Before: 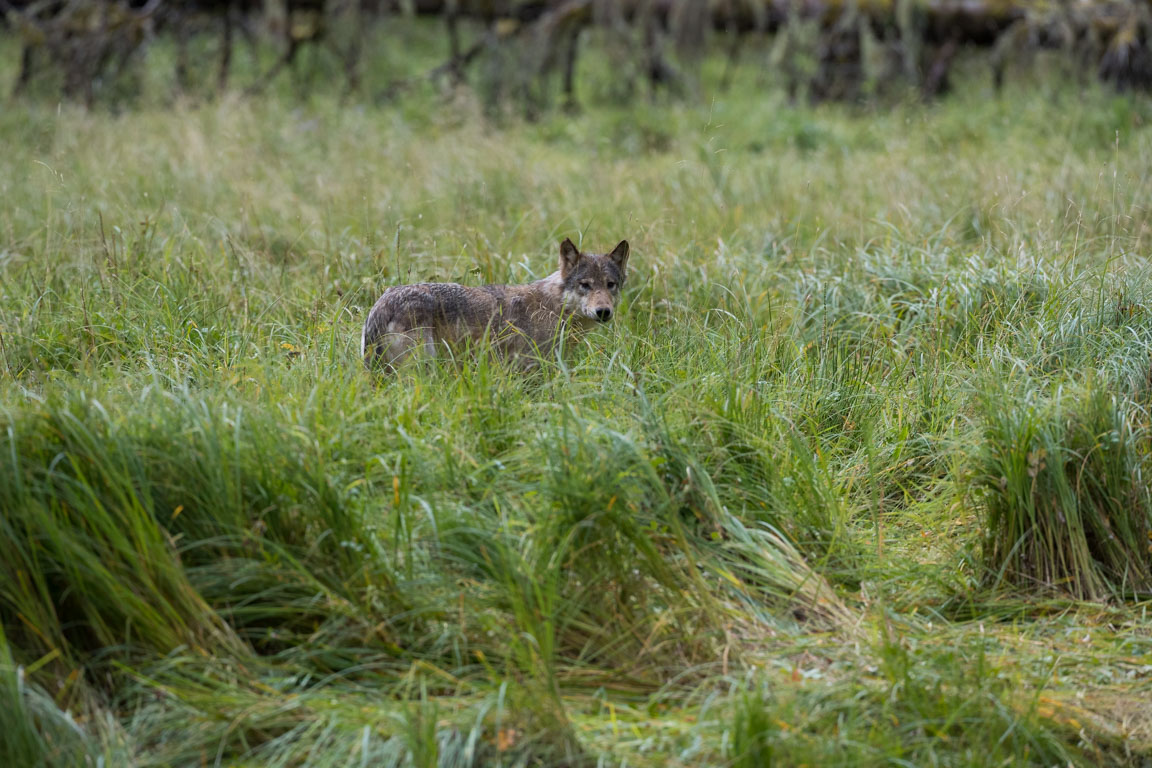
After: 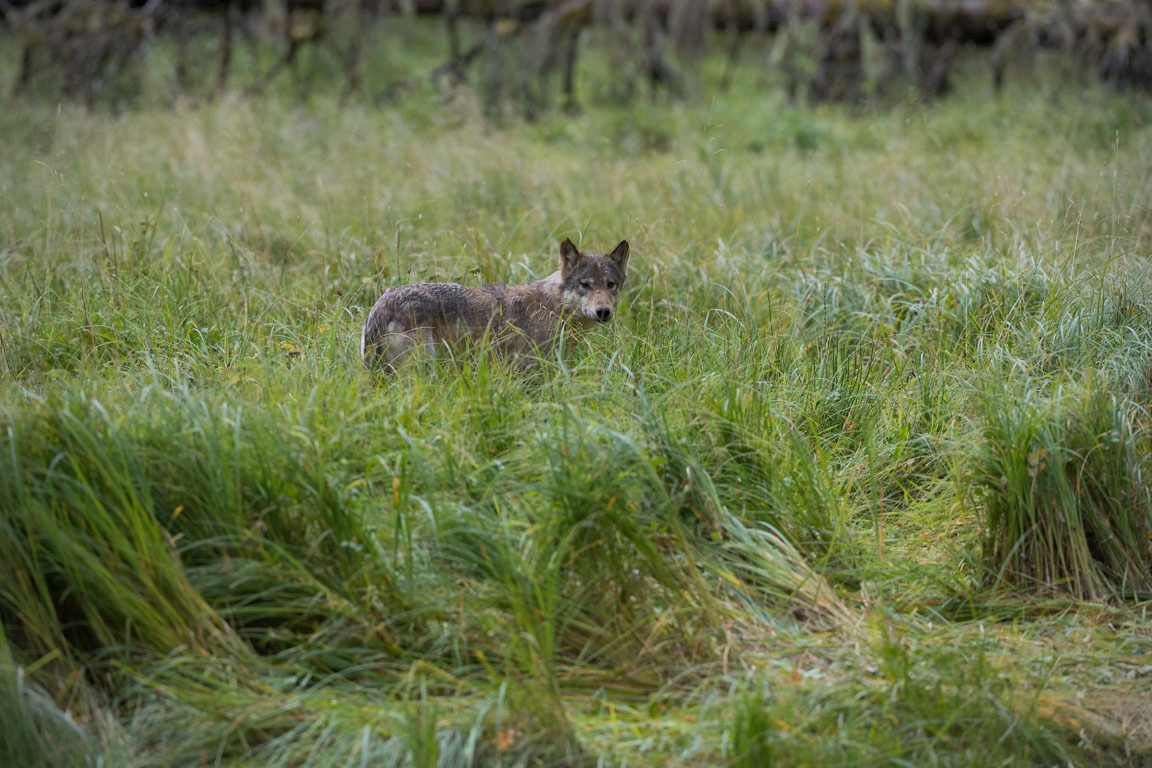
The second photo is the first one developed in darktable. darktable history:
vignetting: fall-off start 85.83%, fall-off radius 79.89%, width/height ratio 1.22
exposure: exposure -0.064 EV, compensate highlight preservation false
shadows and highlights: on, module defaults
